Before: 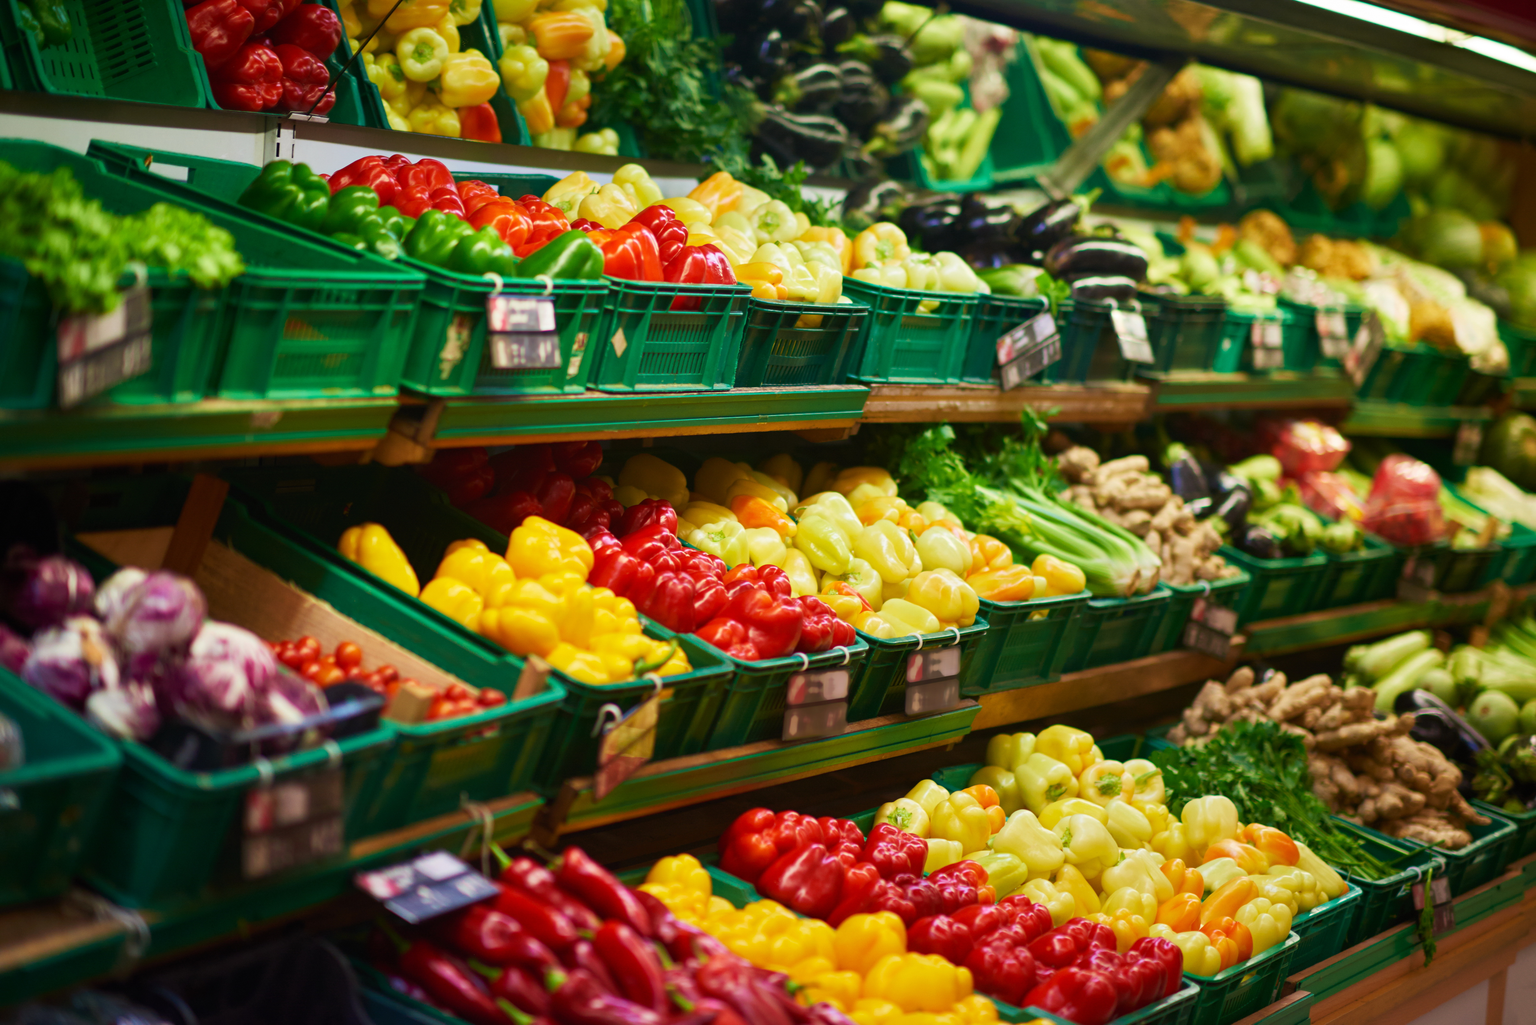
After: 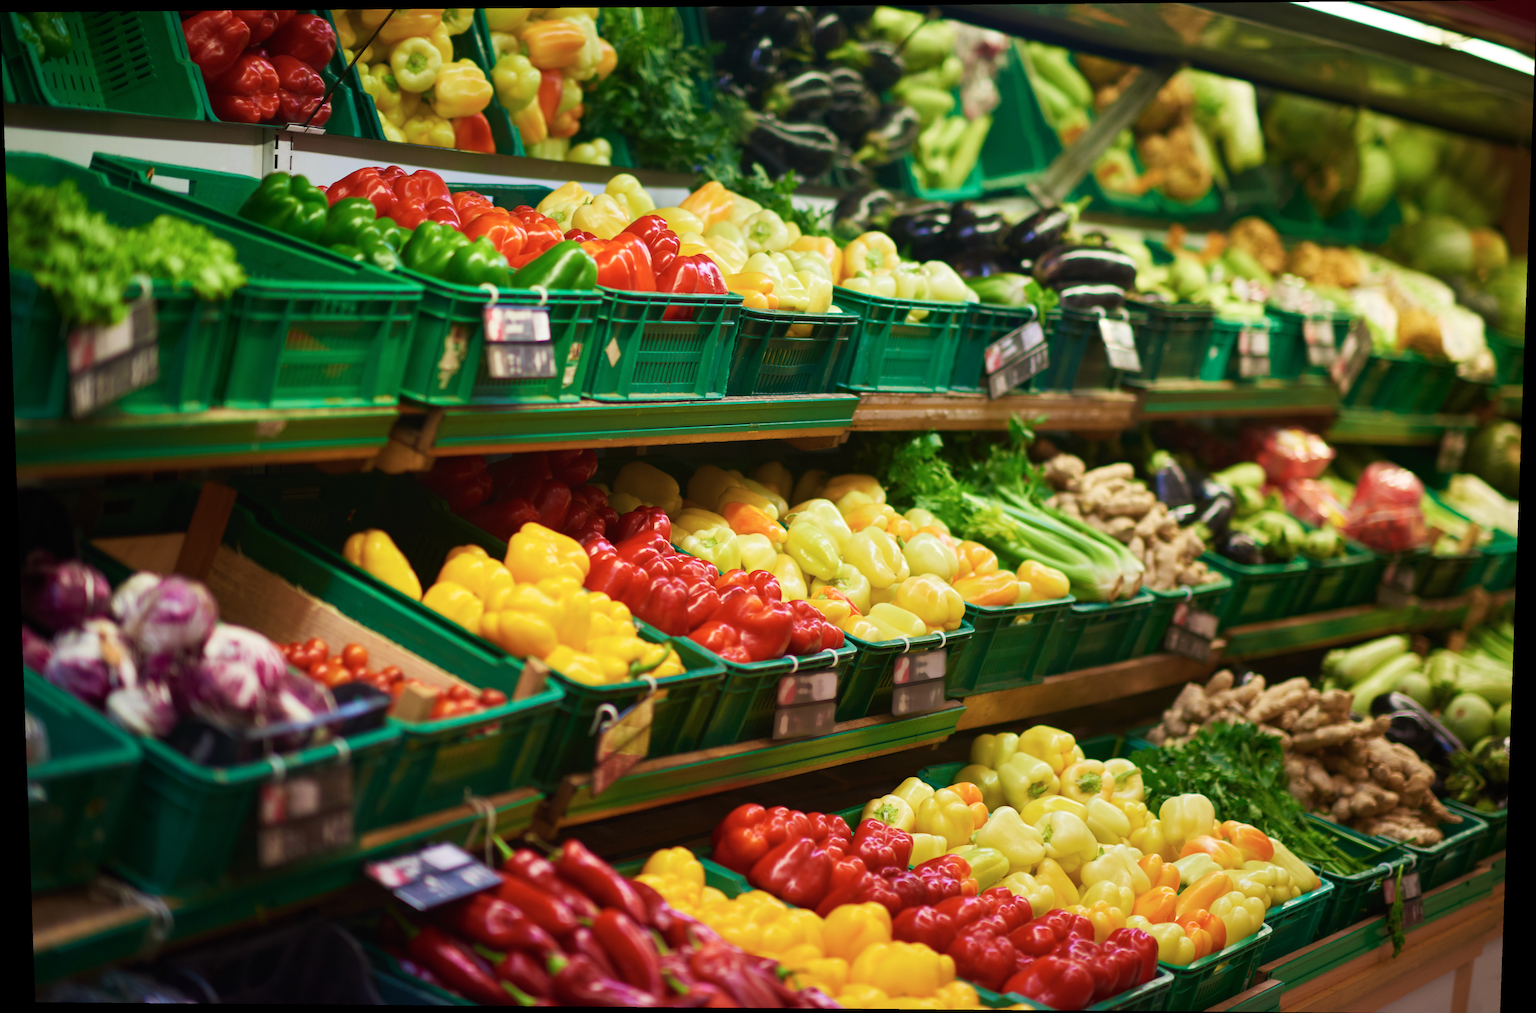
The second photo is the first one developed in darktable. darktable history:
color zones: curves: ch0 [(0, 0.5) (0.143, 0.52) (0.286, 0.5) (0.429, 0.5) (0.571, 0.5) (0.714, 0.5) (0.857, 0.5) (1, 0.5)]; ch1 [(0, 0.489) (0.155, 0.45) (0.286, 0.466) (0.429, 0.5) (0.571, 0.5) (0.714, 0.5) (0.857, 0.5) (1, 0.489)]
rotate and perspective: lens shift (vertical) 0.048, lens shift (horizontal) -0.024, automatic cropping off
tone equalizer: on, module defaults
